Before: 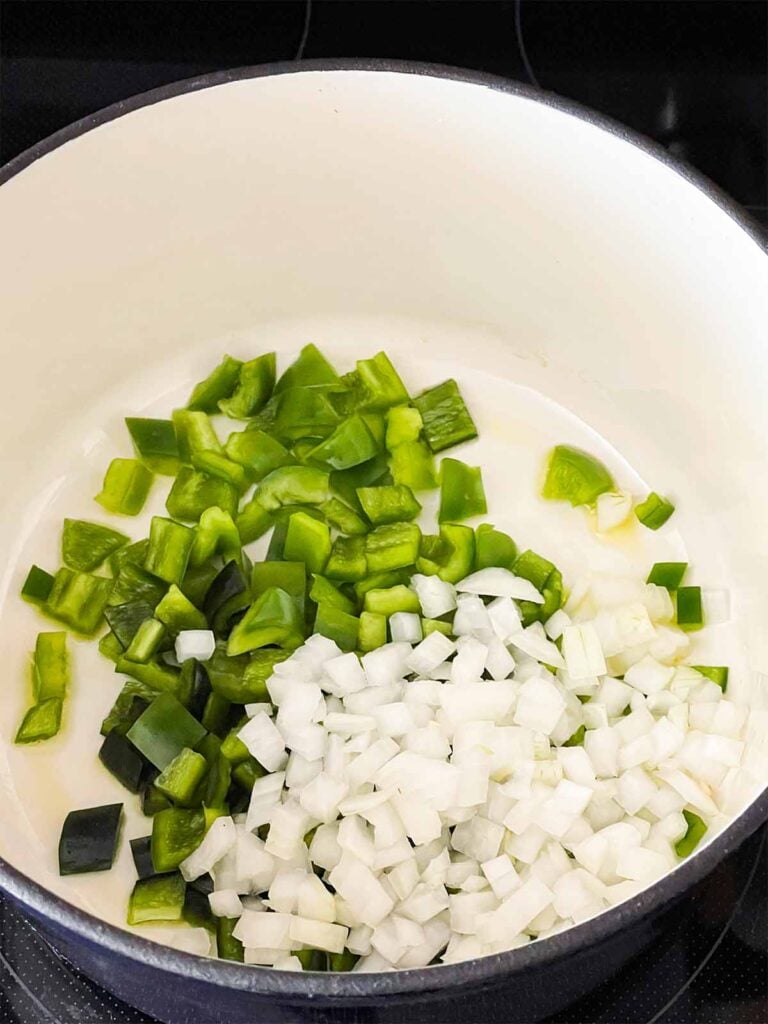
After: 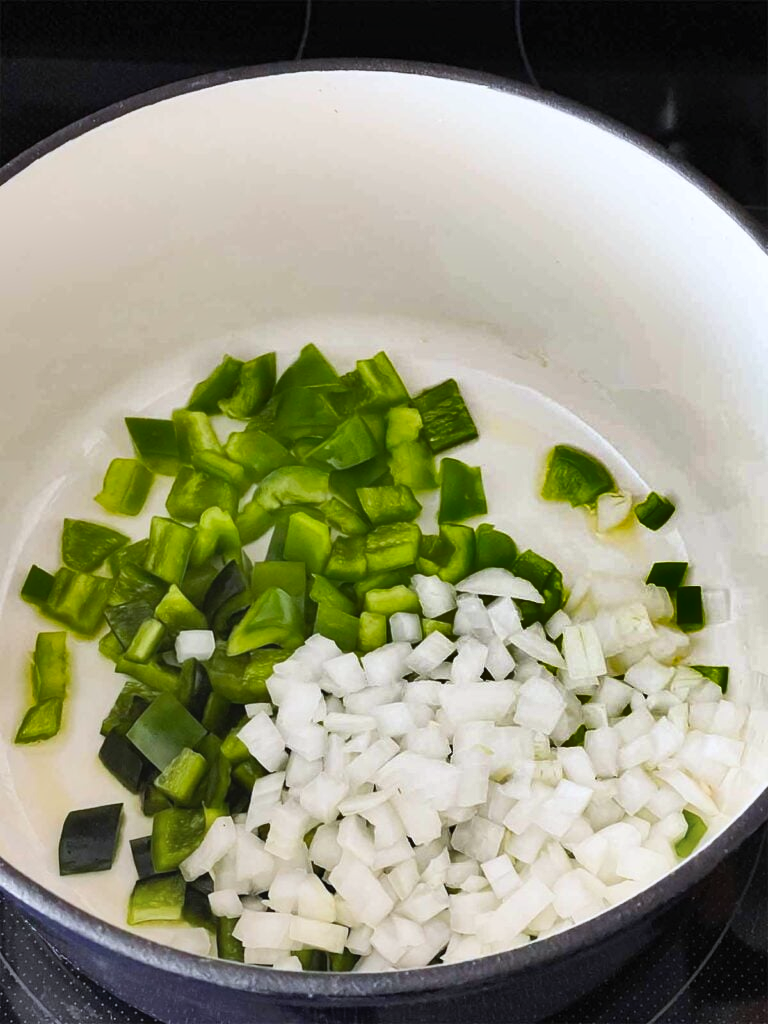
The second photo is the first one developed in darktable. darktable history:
white balance: red 0.976, blue 1.04
shadows and highlights: radius 108.52, shadows 40.68, highlights -72.88, low approximation 0.01, soften with gaussian
contrast equalizer: octaves 7, y [[0.6 ×6], [0.55 ×6], [0 ×6], [0 ×6], [0 ×6]], mix -0.3
